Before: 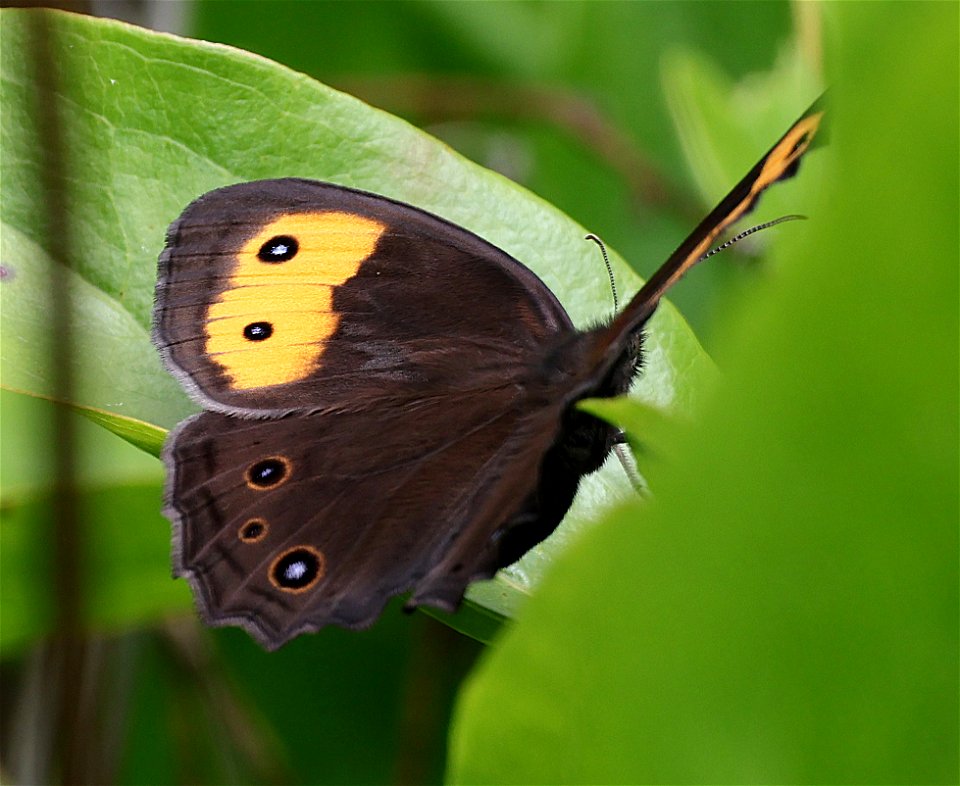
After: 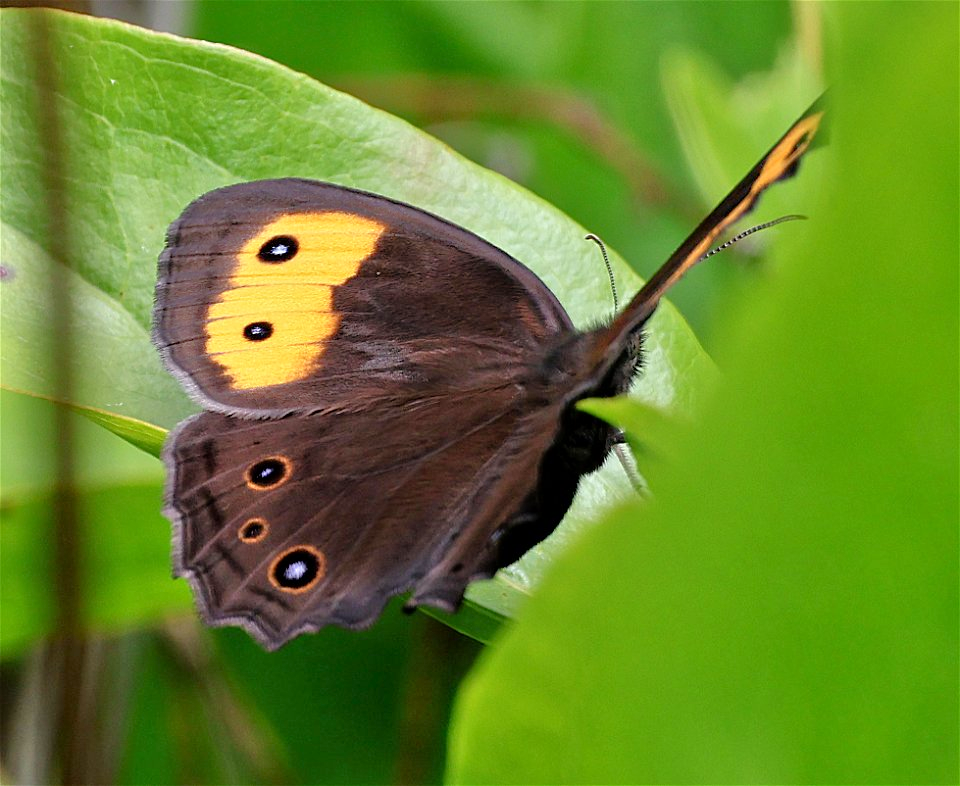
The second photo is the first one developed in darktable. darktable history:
tone equalizer: -7 EV 0.14 EV, -6 EV 0.636 EV, -5 EV 1.12 EV, -4 EV 1.3 EV, -3 EV 1.17 EV, -2 EV 0.6 EV, -1 EV 0.154 EV
